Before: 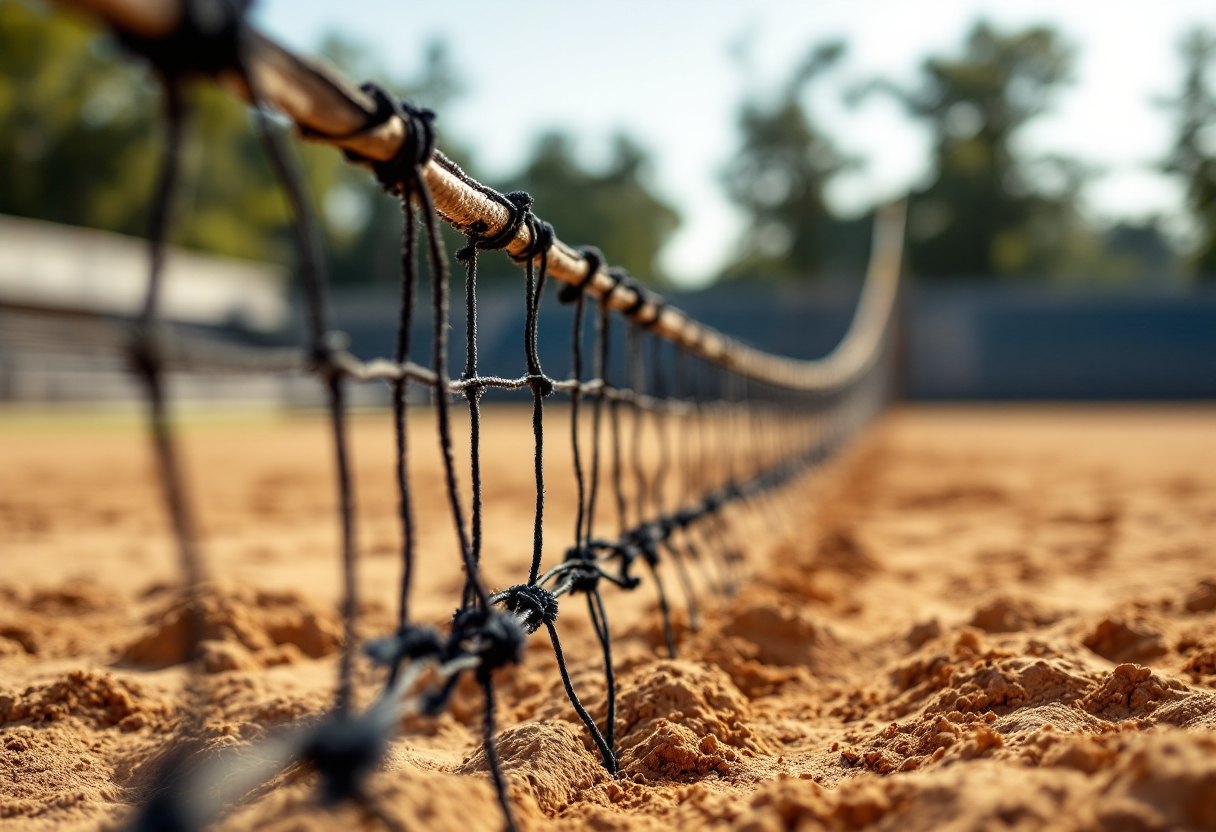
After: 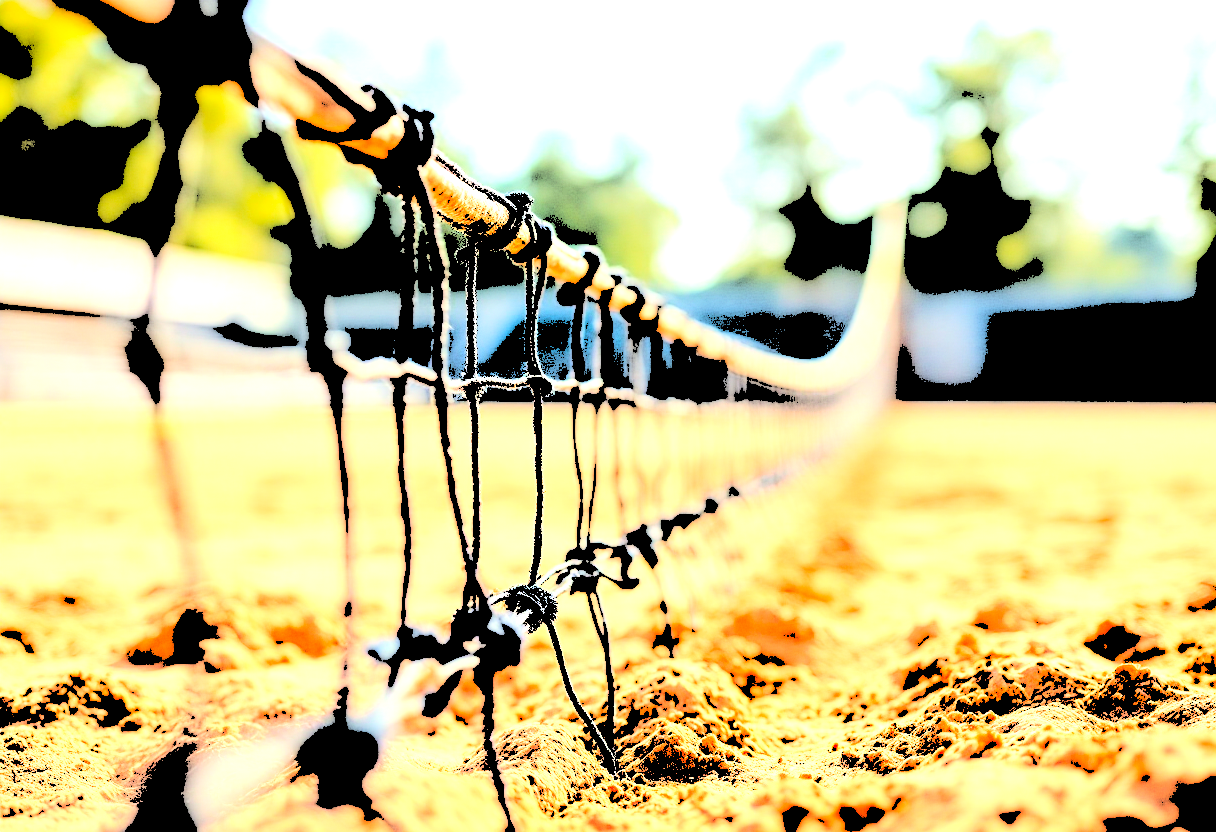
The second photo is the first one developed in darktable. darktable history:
levels: levels [0.246, 0.256, 0.506]
